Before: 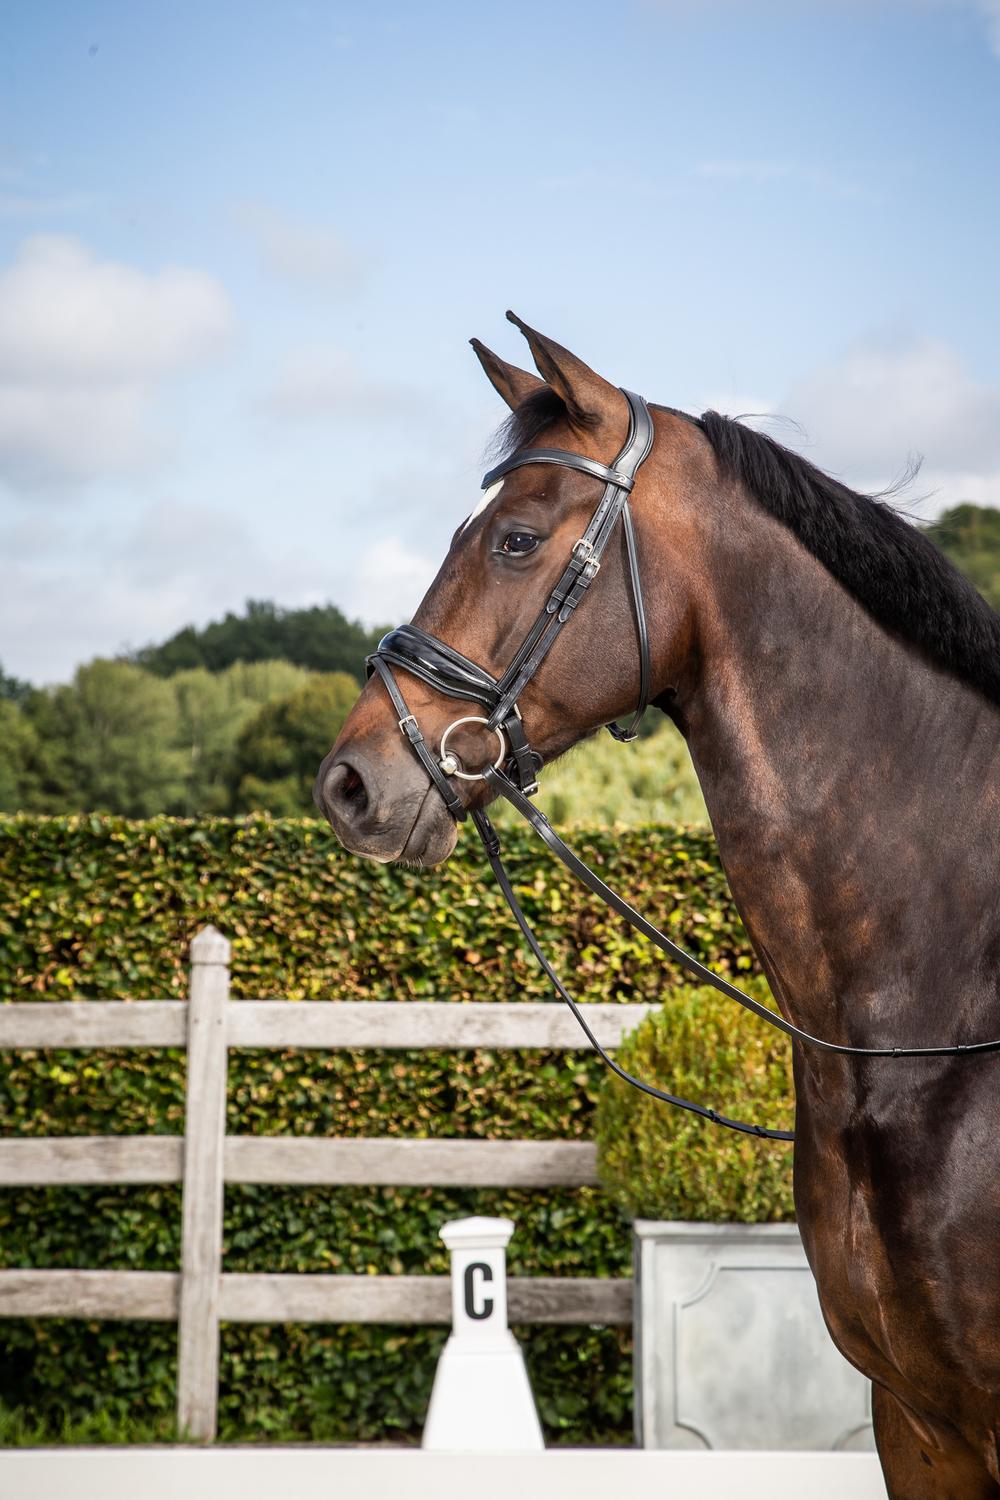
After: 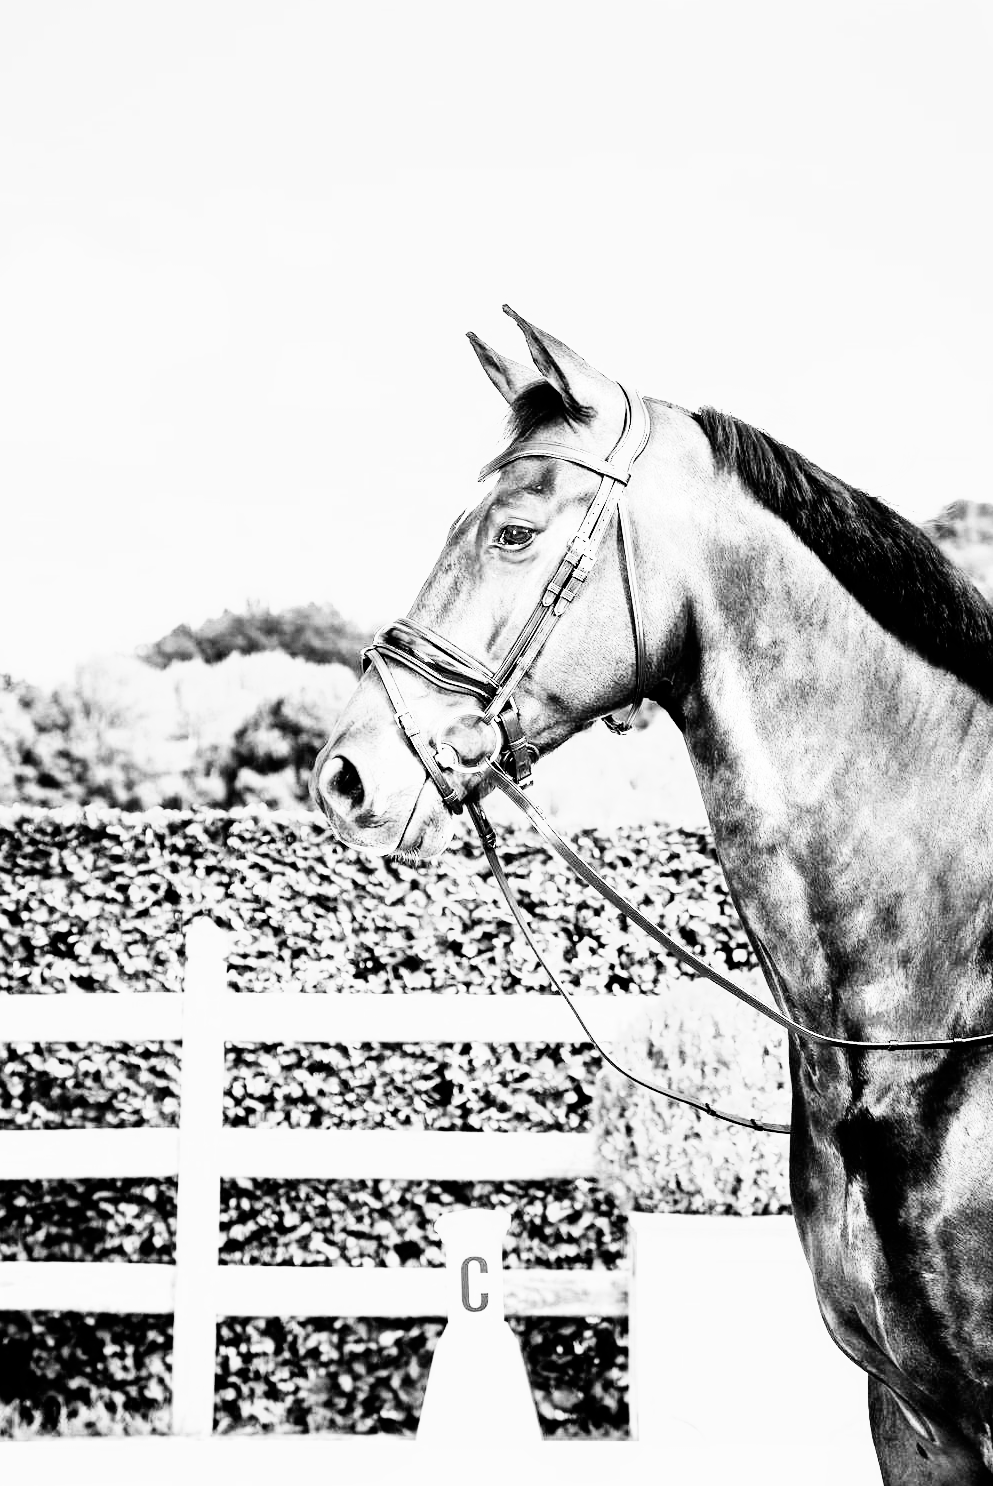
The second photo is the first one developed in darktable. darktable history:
rgb curve: curves: ch0 [(0, 0) (0.21, 0.15) (0.24, 0.21) (0.5, 0.75) (0.75, 0.96) (0.89, 0.99) (1, 1)]; ch1 [(0, 0.02) (0.21, 0.13) (0.25, 0.2) (0.5, 0.67) (0.75, 0.9) (0.89, 0.97) (1, 1)]; ch2 [(0, 0.02) (0.21, 0.13) (0.25, 0.2) (0.5, 0.67) (0.75, 0.9) (0.89, 0.97) (1, 1)], compensate middle gray true
color balance: mode lift, gamma, gain (sRGB), lift [0.997, 0.979, 1.021, 1.011], gamma [1, 1.084, 0.916, 0.998], gain [1, 0.87, 1.13, 1.101], contrast 4.55%, contrast fulcrum 38.24%, output saturation 104.09%
filmic rgb: black relative exposure -6.43 EV, white relative exposure 2.43 EV, threshold 3 EV, hardness 5.27, latitude 0.1%, contrast 1.425, highlights saturation mix 2%, preserve chrominance no, color science v5 (2021), contrast in shadows safe, contrast in highlights safe, enable highlight reconstruction true
monochrome: on, module defaults
crop: left 0.434%, top 0.485%, right 0.244%, bottom 0.386%
exposure: black level correction 0, exposure 1.173 EV, compensate exposure bias true, compensate highlight preservation false
